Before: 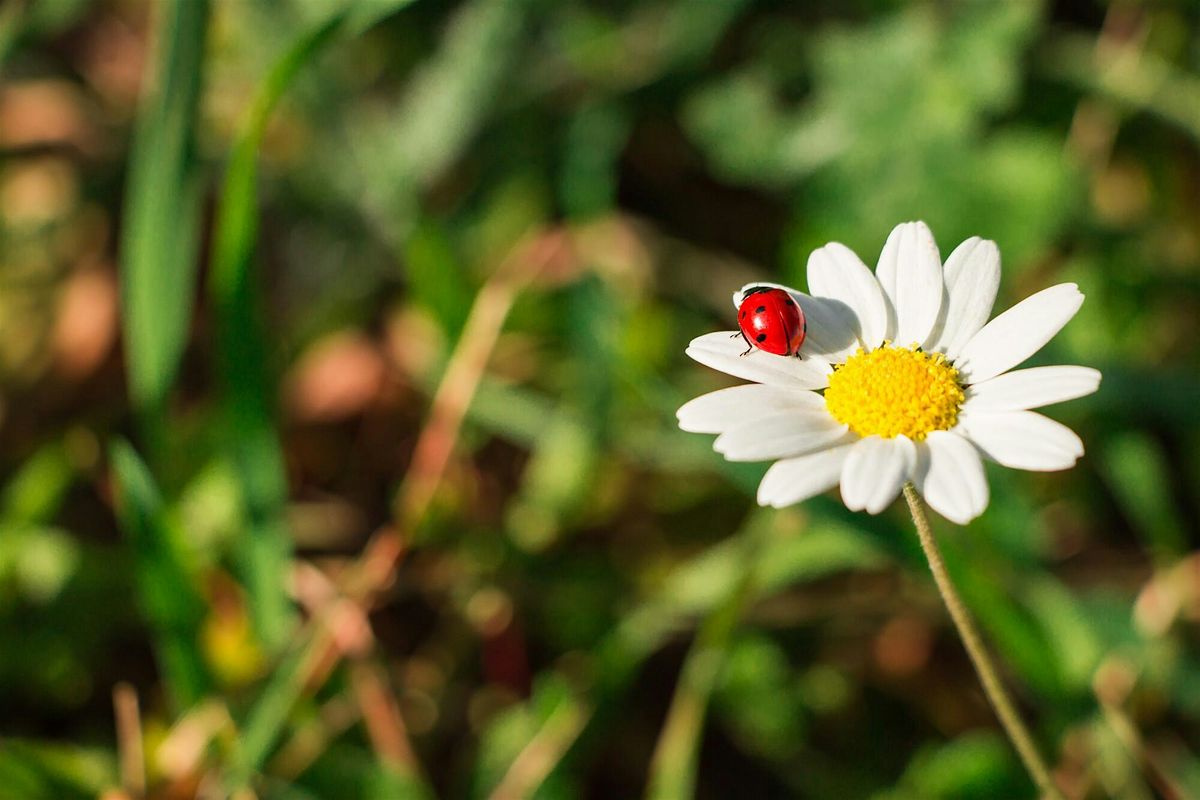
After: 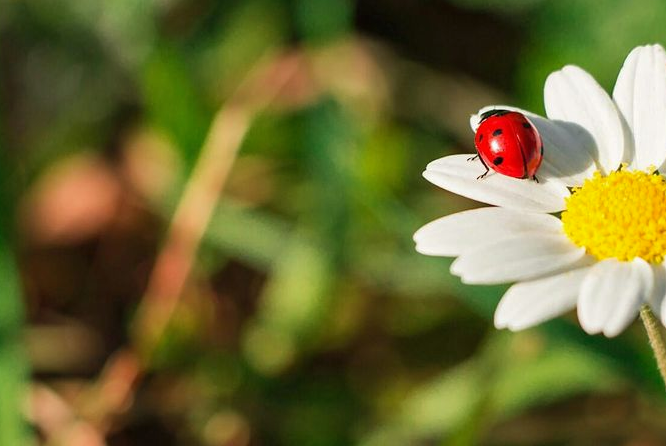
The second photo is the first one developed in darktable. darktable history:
shadows and highlights: shadows 24.8, highlights -25.21
crop and rotate: left 21.961%, top 22.233%, right 22.484%, bottom 21.903%
